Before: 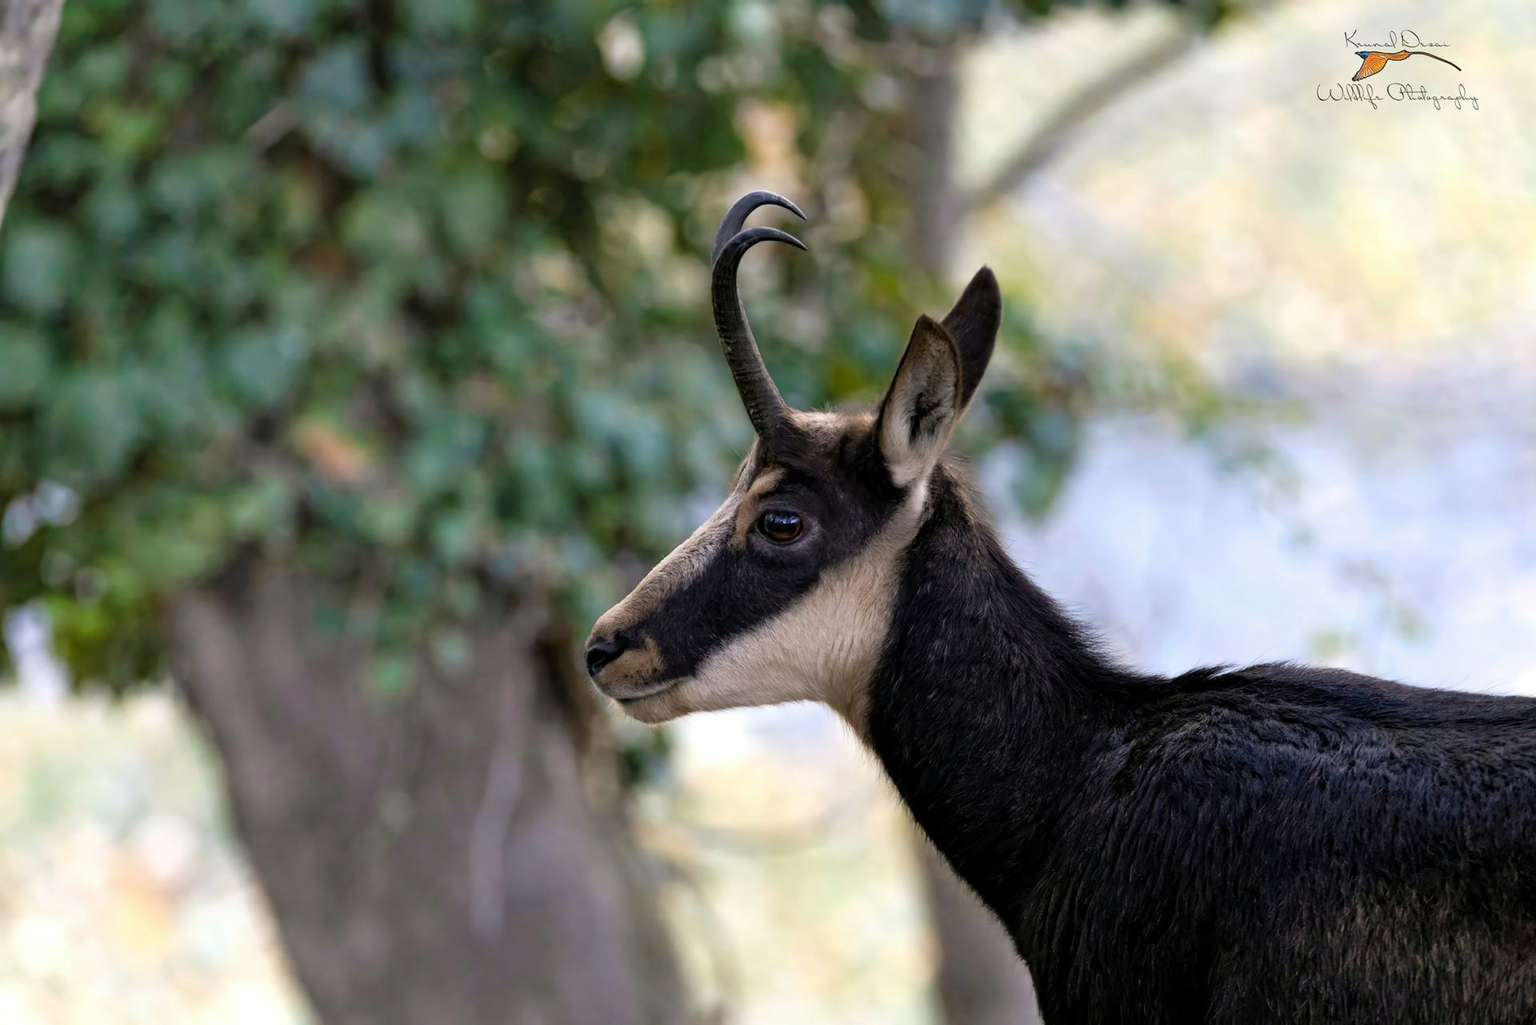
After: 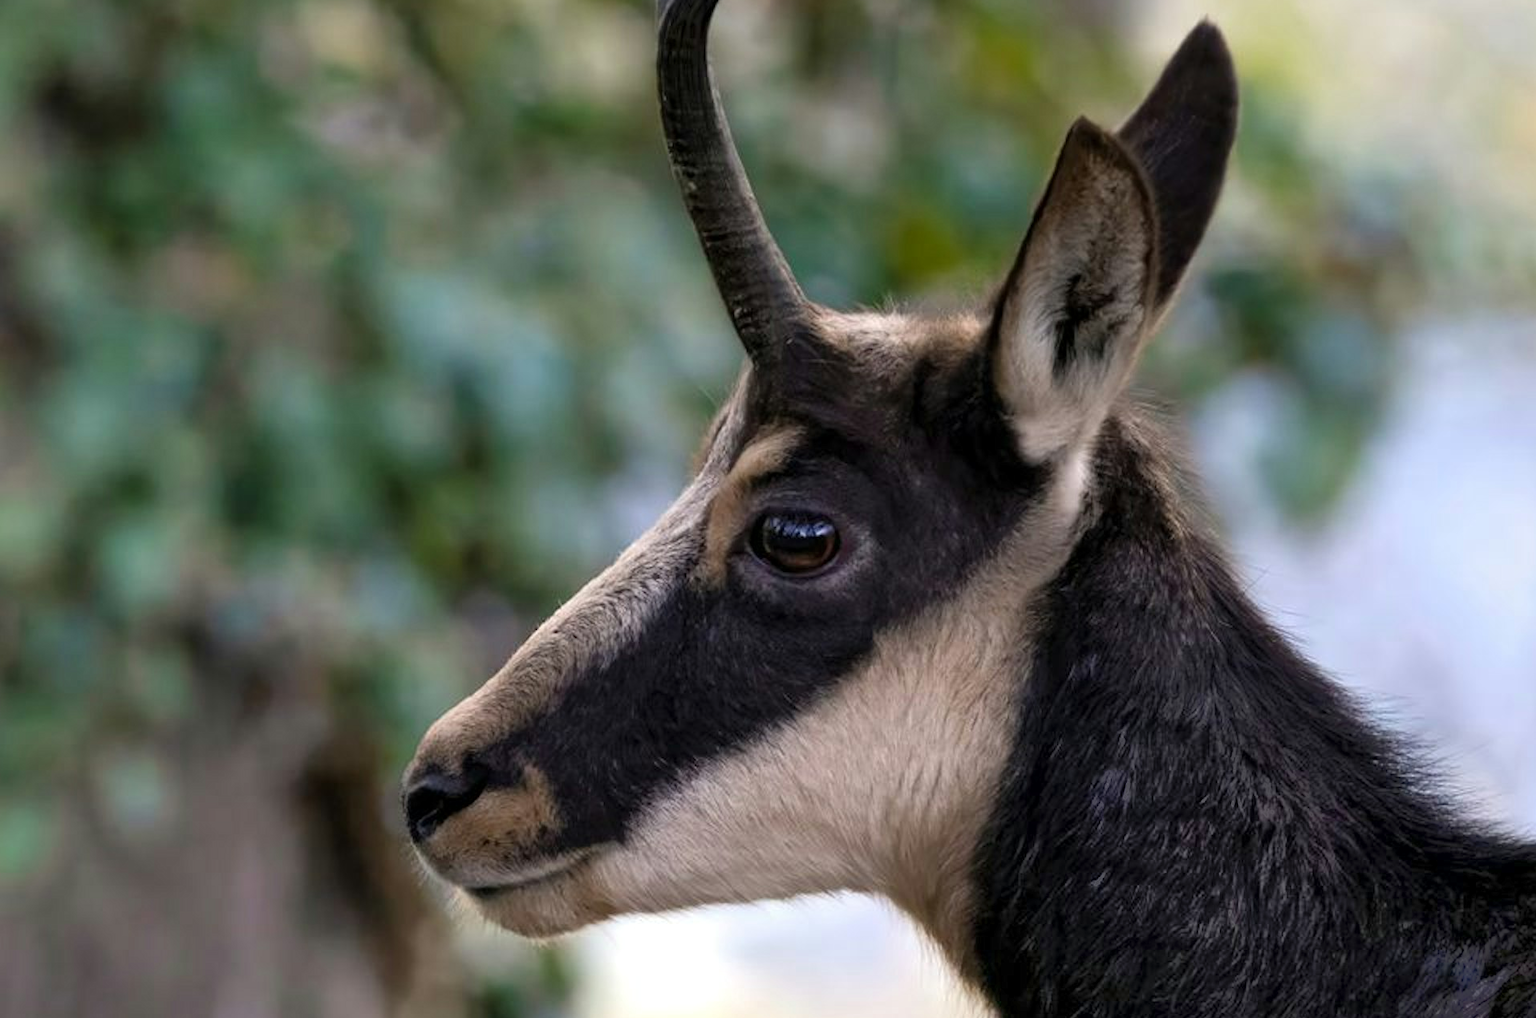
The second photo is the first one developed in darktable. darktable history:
crop: left 25.024%, top 24.998%, right 25.089%, bottom 25.398%
shadows and highlights: shadows 61.47, white point adjustment 0.509, highlights -34.34, compress 84.13%
